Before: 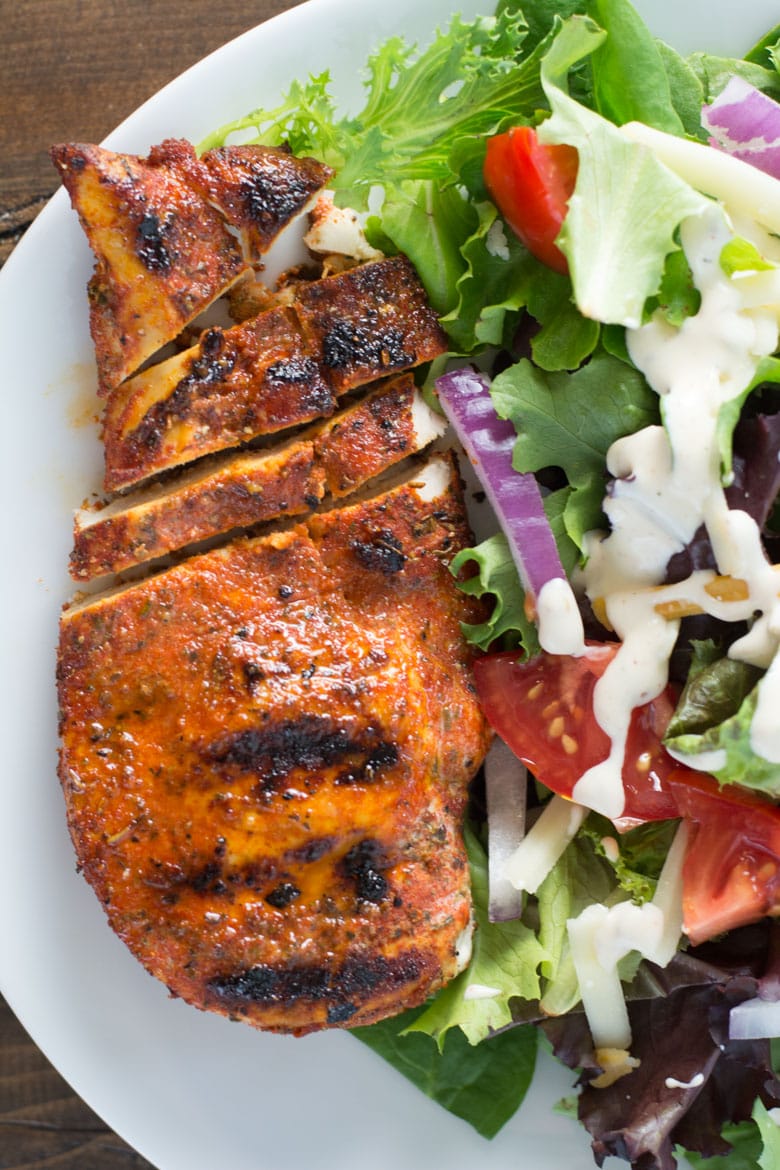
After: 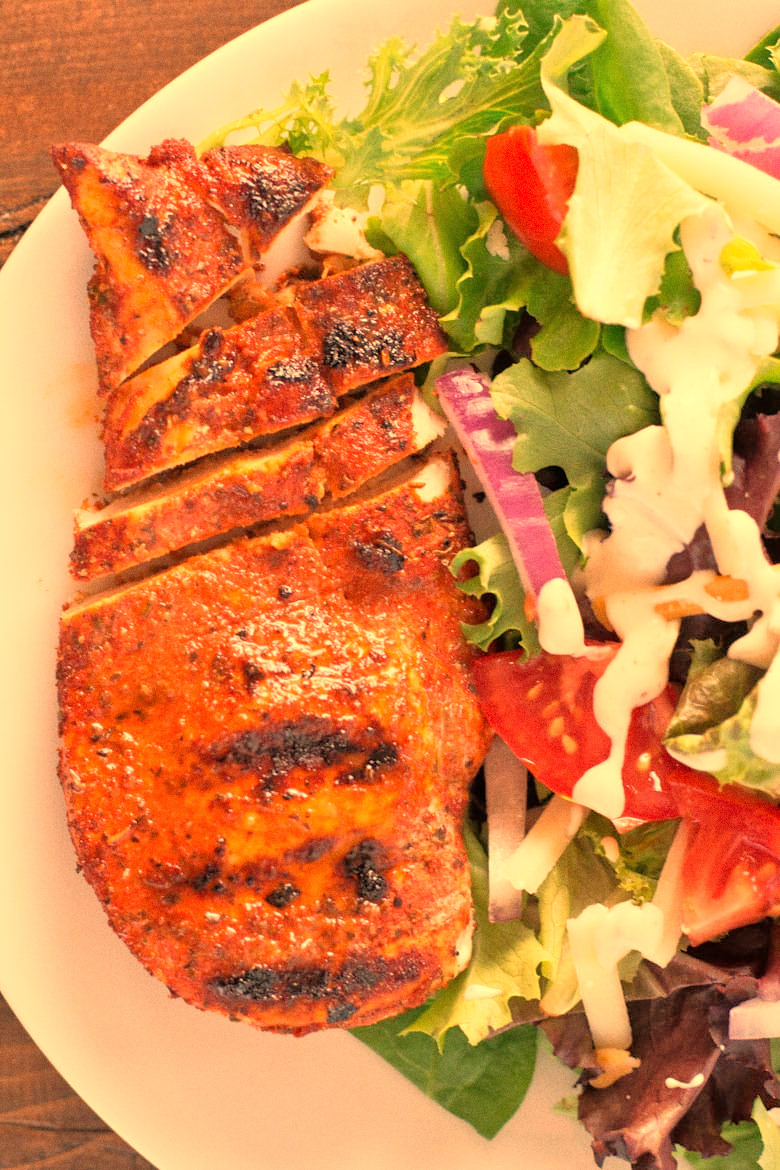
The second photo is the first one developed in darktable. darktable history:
white balance: red 1.467, blue 0.684
tone equalizer: -7 EV 0.15 EV, -6 EV 0.6 EV, -5 EV 1.15 EV, -4 EV 1.33 EV, -3 EV 1.15 EV, -2 EV 0.6 EV, -1 EV 0.15 EV, mask exposure compensation -0.5 EV
grain: coarseness 3.21 ISO
